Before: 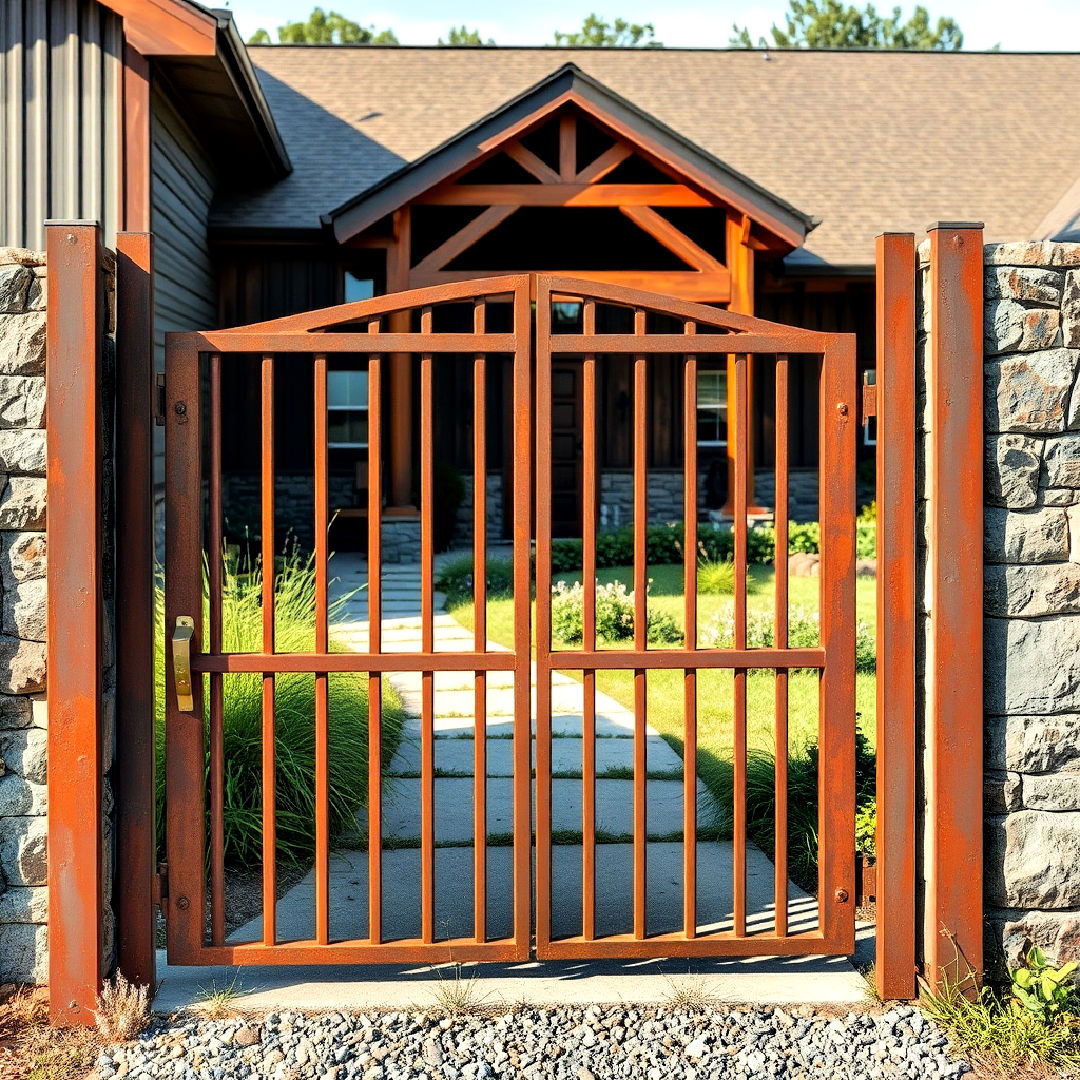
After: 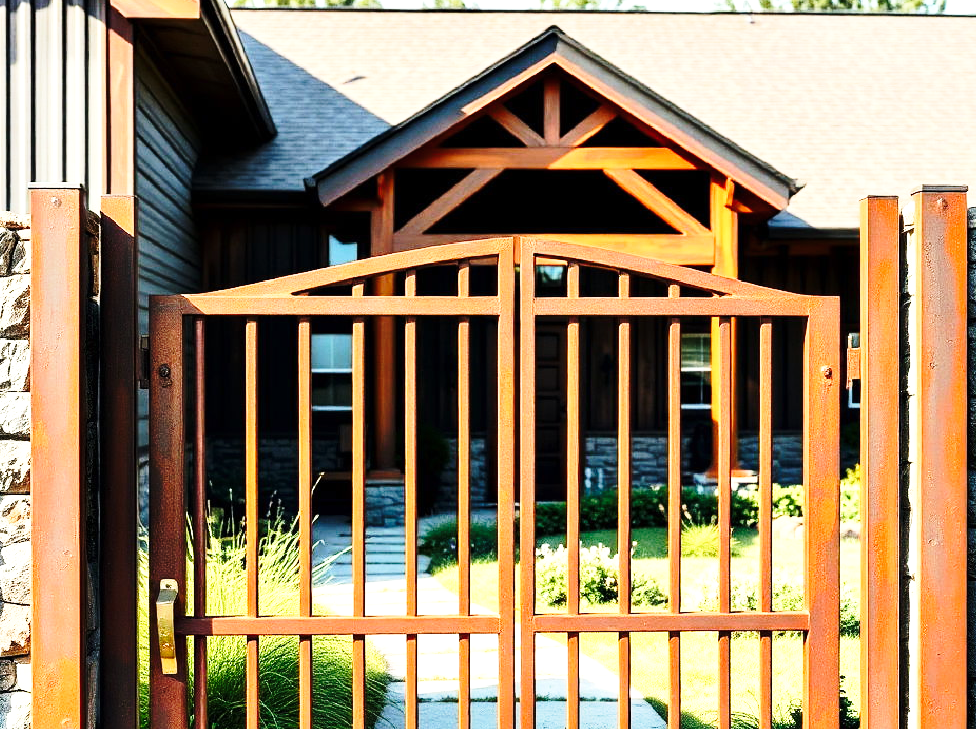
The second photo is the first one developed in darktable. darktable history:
crop: left 1.509%, top 3.452%, right 7.696%, bottom 28.452%
base curve: curves: ch0 [(0, 0) (0.028, 0.03) (0.121, 0.232) (0.46, 0.748) (0.859, 0.968) (1, 1)], preserve colors none
tone equalizer: -8 EV -1.08 EV, -7 EV -1.01 EV, -6 EV -0.867 EV, -5 EV -0.578 EV, -3 EV 0.578 EV, -2 EV 0.867 EV, -1 EV 1.01 EV, +0 EV 1.08 EV, edges refinement/feathering 500, mask exposure compensation -1.57 EV, preserve details no
color balance rgb: perceptual saturation grading › global saturation -0.31%, global vibrance -8%, contrast -13%, saturation formula JzAzBz (2021)
